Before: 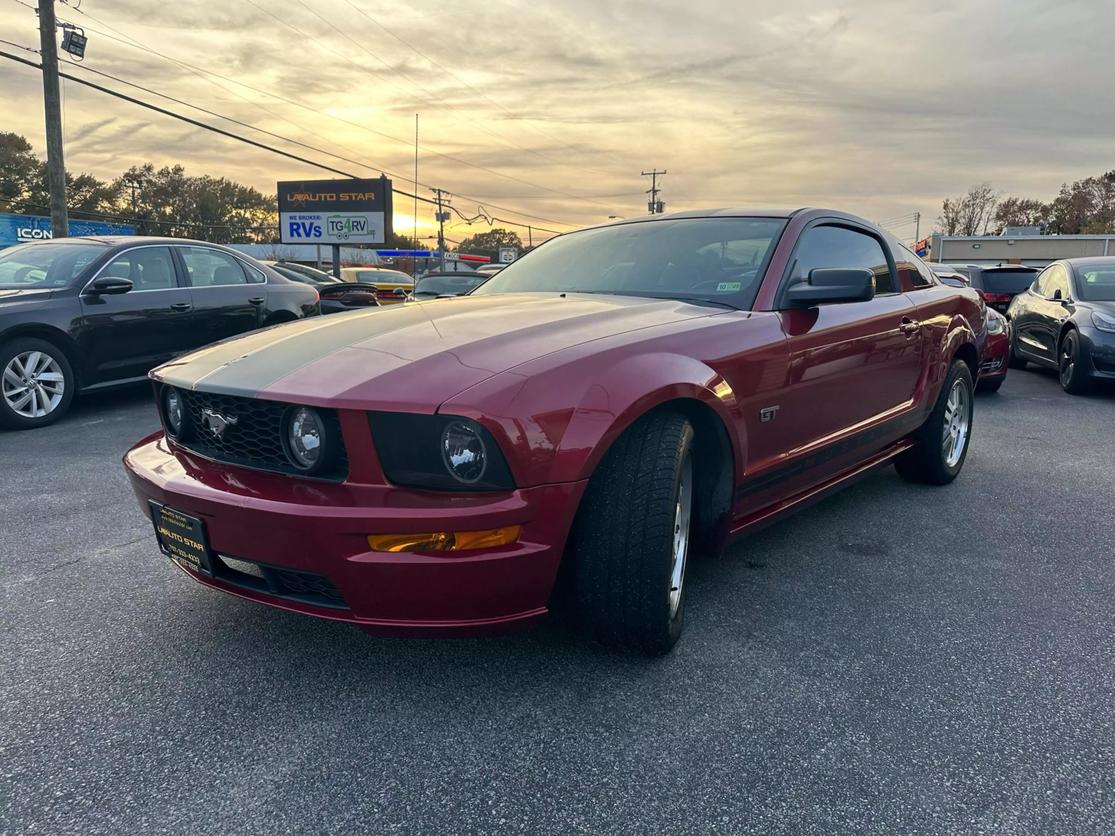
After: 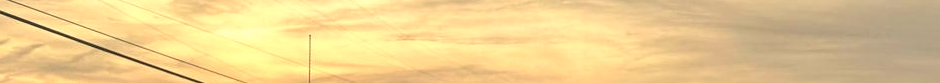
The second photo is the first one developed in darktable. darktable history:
crop and rotate: left 9.644%, top 9.491%, right 6.021%, bottom 80.509%
white balance: red 1.123, blue 0.83
